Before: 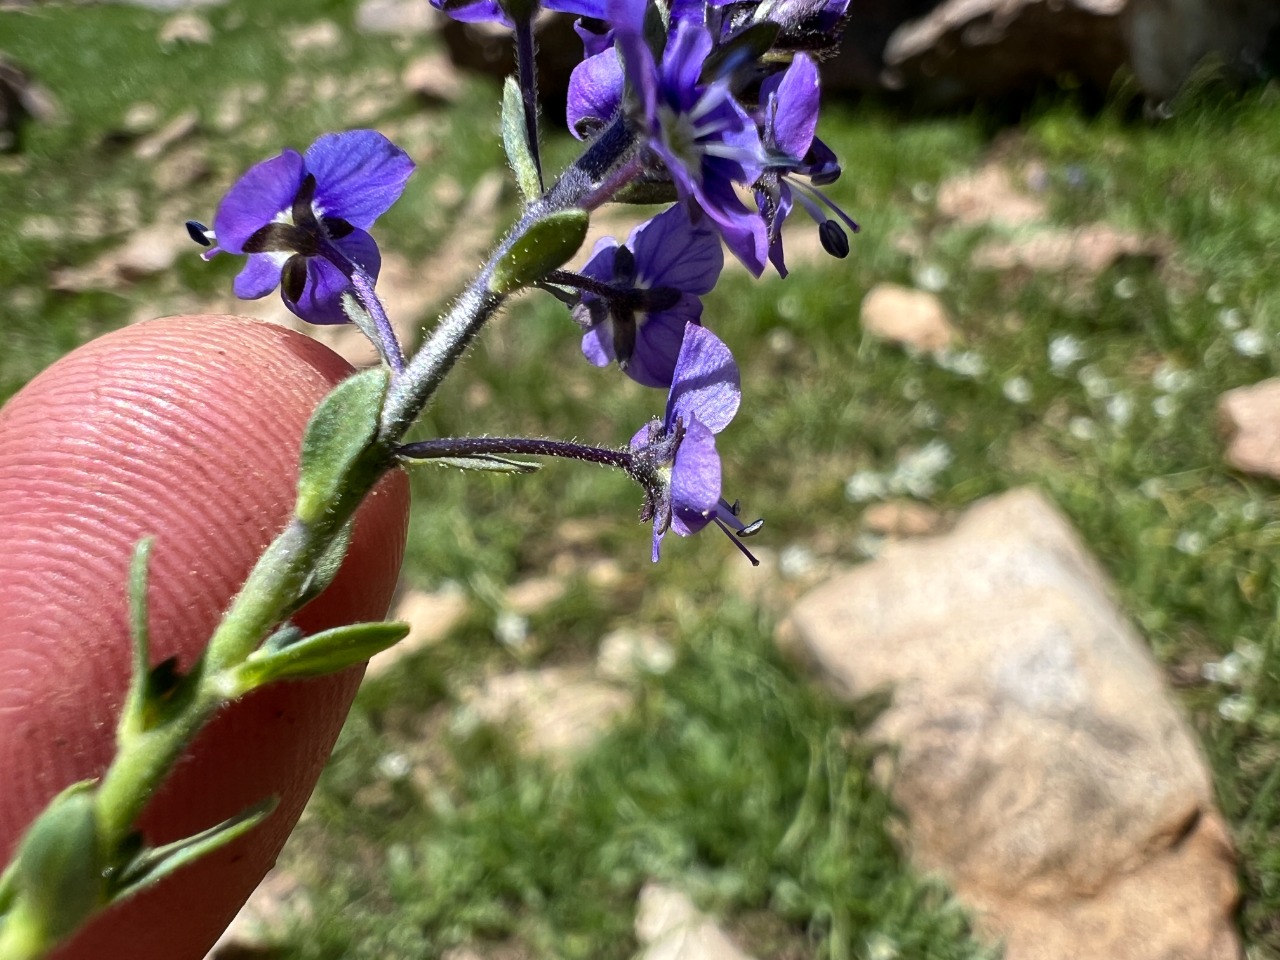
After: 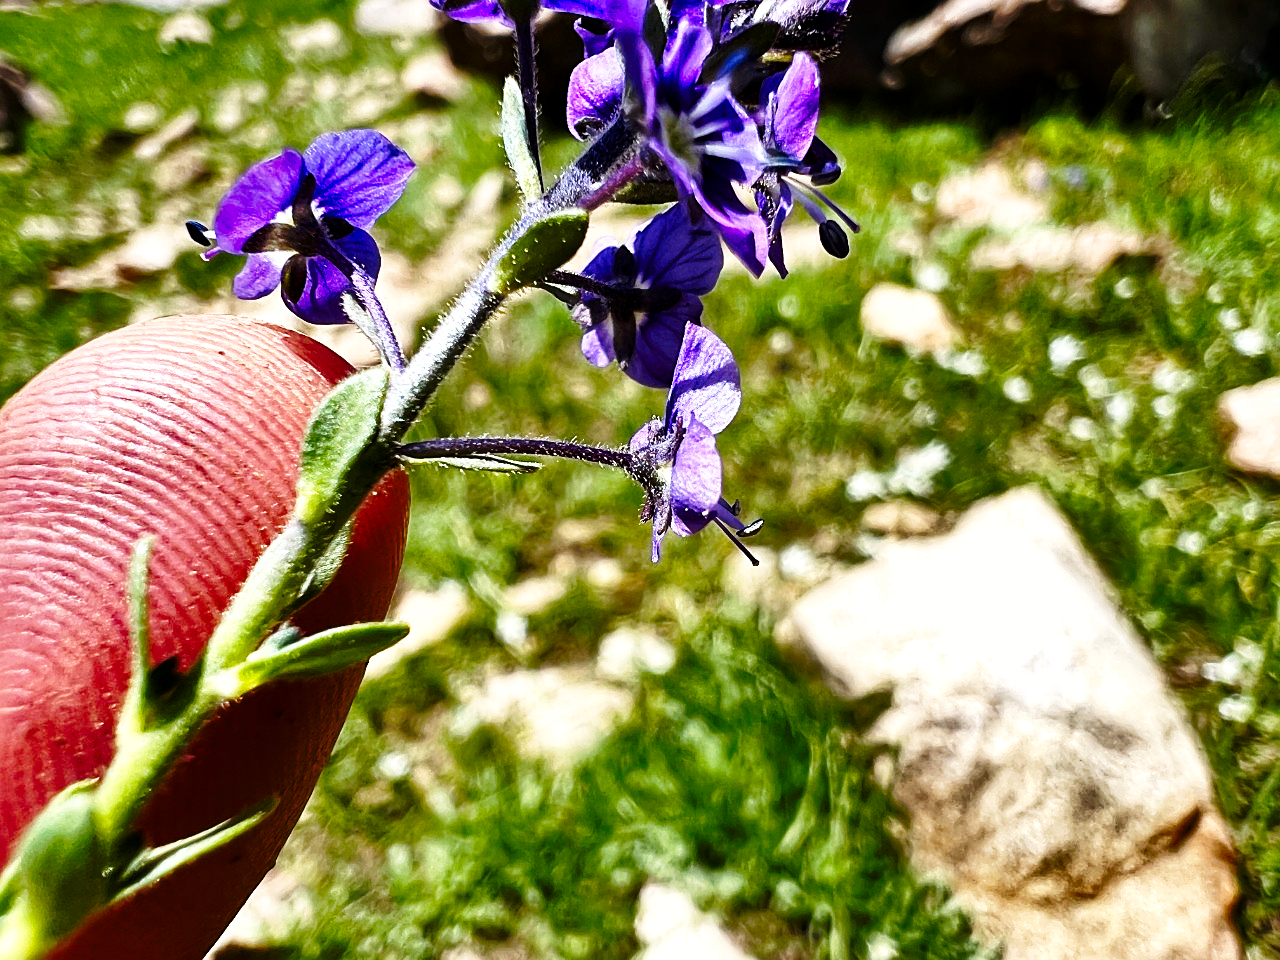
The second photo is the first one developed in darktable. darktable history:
sharpen: amount 0.494
color balance rgb: shadows lift › chroma 1.041%, shadows lift › hue 31.71°, perceptual saturation grading › global saturation 20%, perceptual saturation grading › highlights -24.954%, perceptual saturation grading › shadows 25.19%, global vibrance 25.018%, contrast 20.463%
shadows and highlights: shadows 20.78, highlights -81.12, soften with gaussian
base curve: curves: ch0 [(0, 0) (0.036, 0.037) (0.121, 0.228) (0.46, 0.76) (0.859, 0.983) (1, 1)], preserve colors none
